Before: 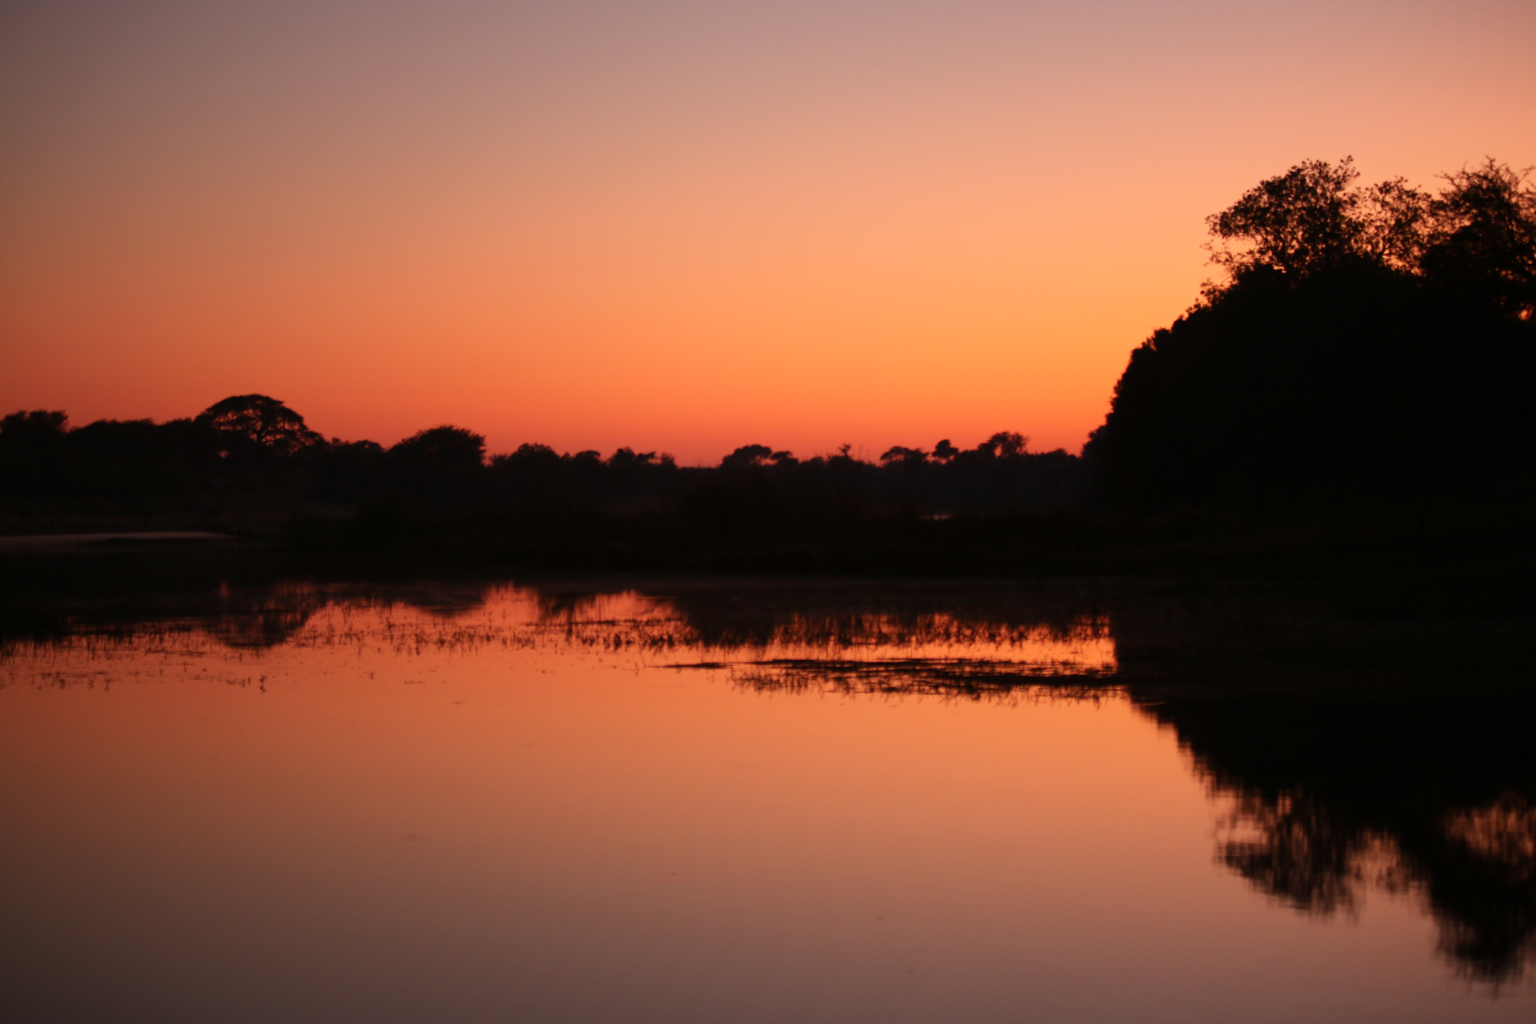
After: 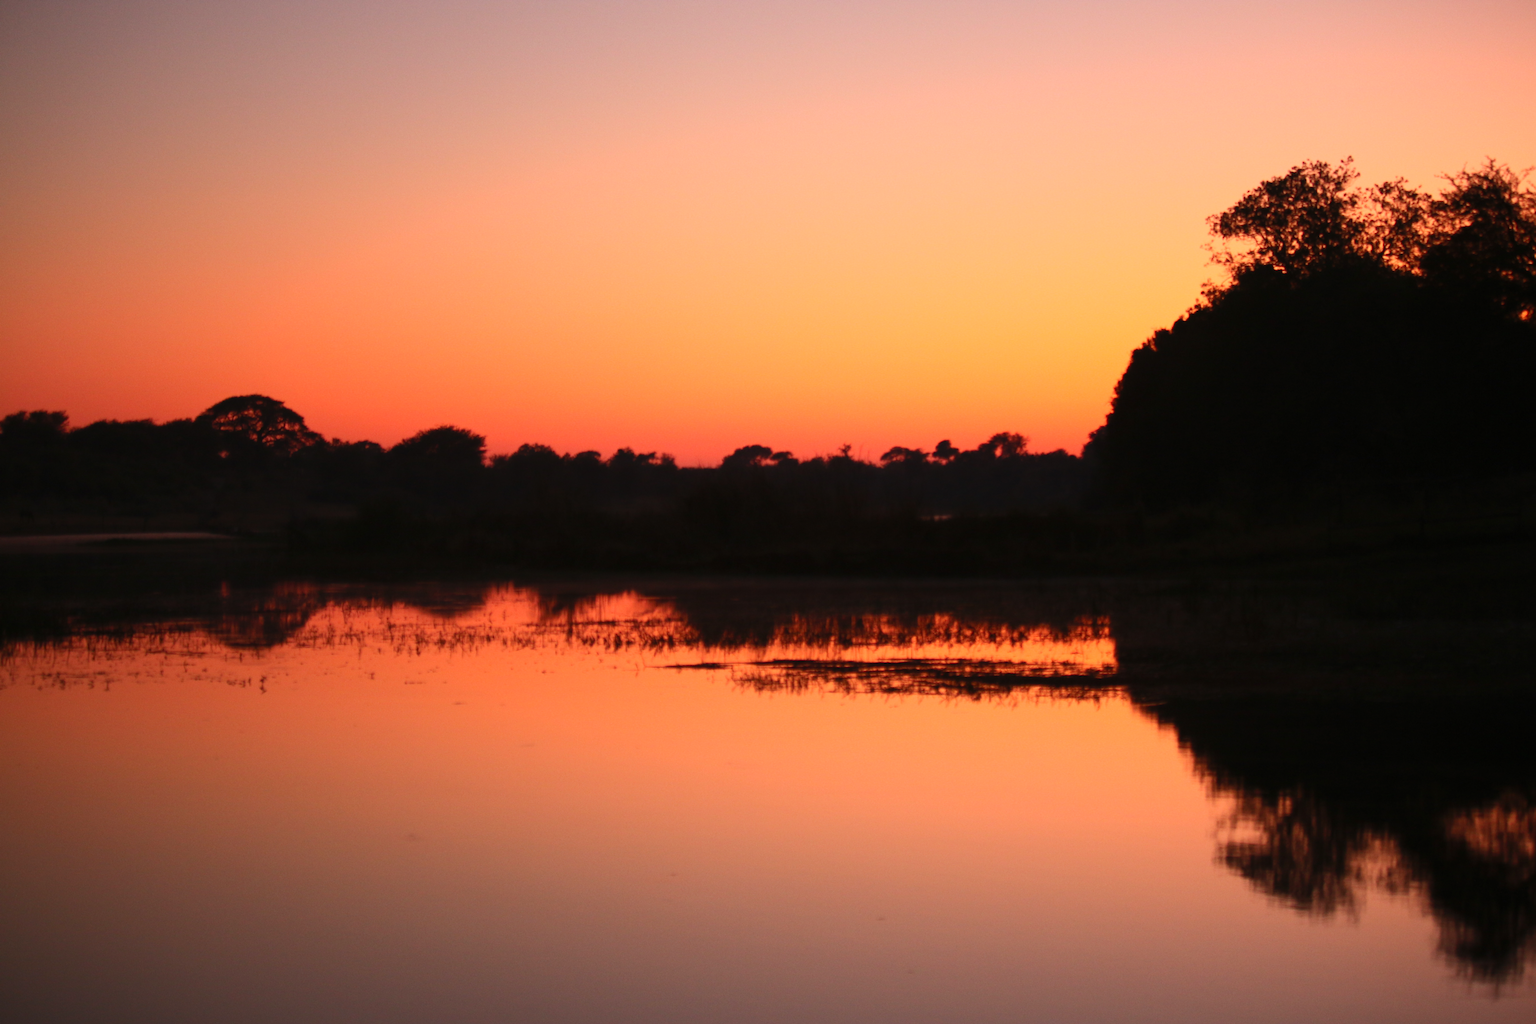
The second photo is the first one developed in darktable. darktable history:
contrast brightness saturation: contrast 0.2, brightness 0.163, saturation 0.229
